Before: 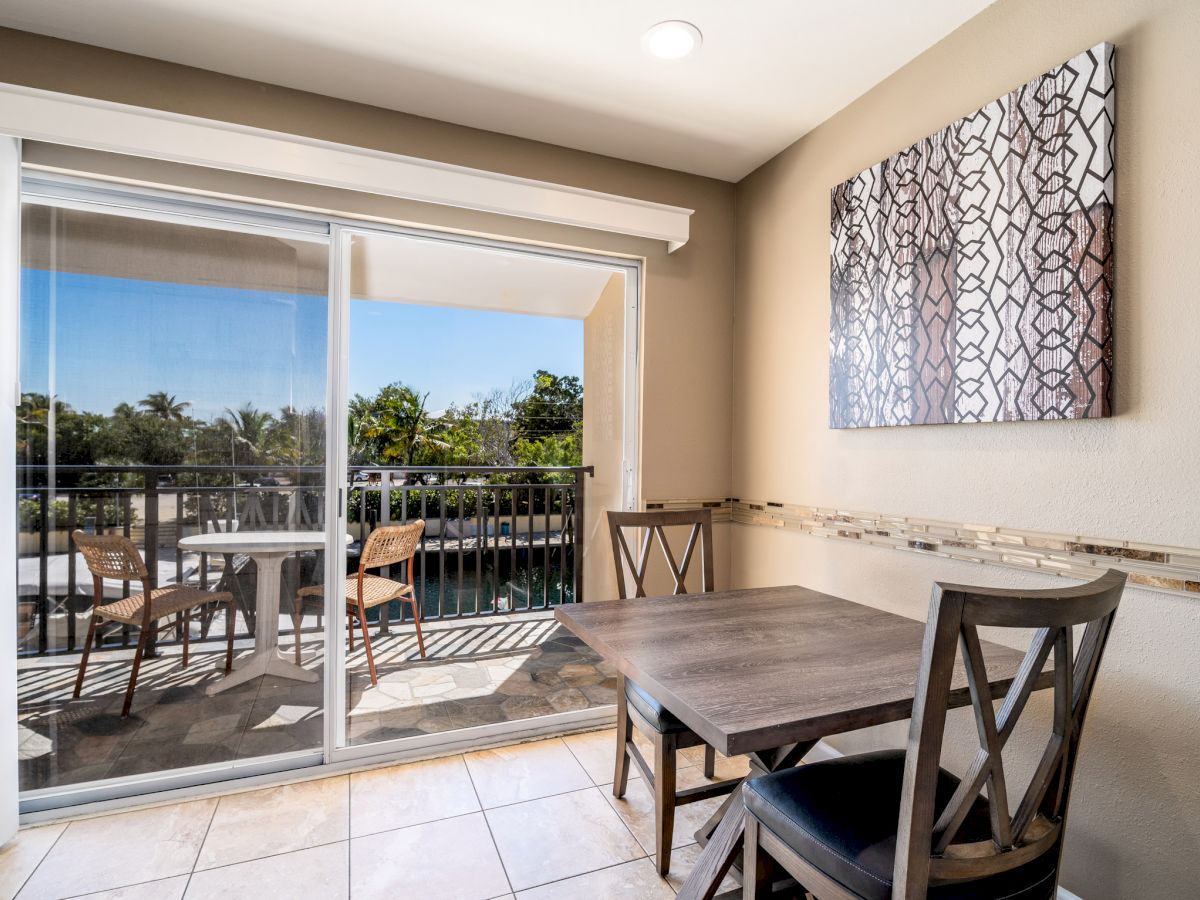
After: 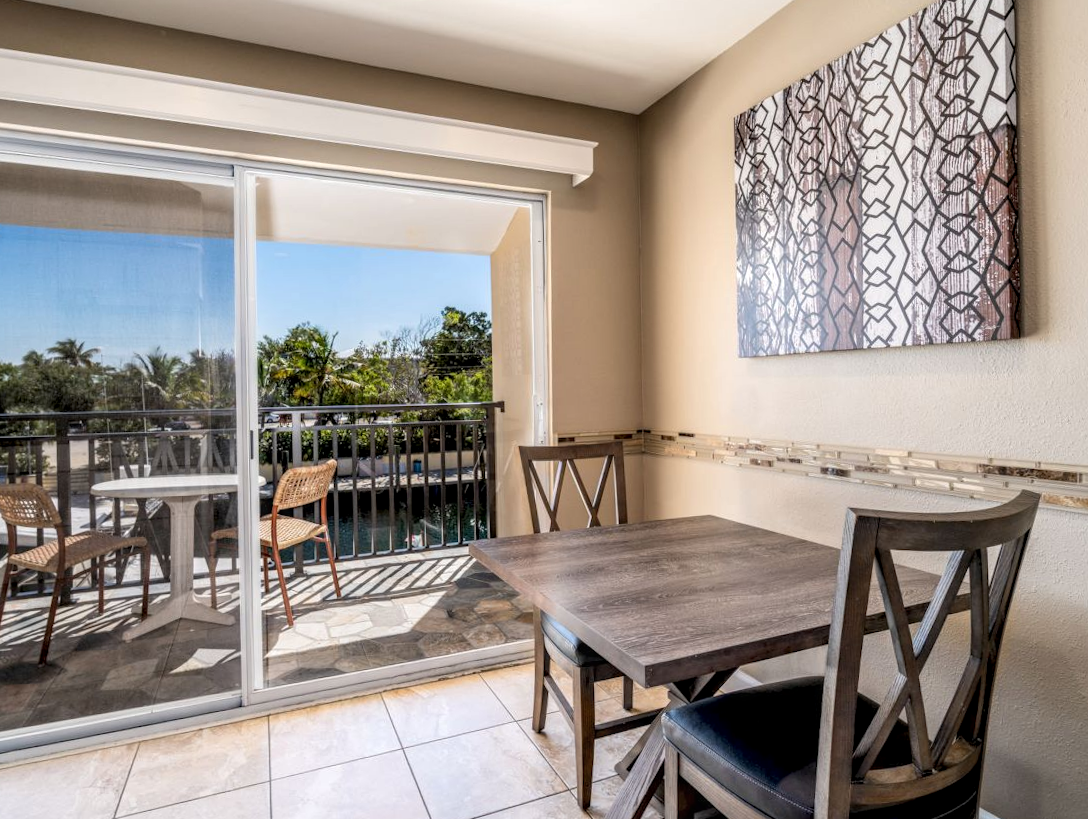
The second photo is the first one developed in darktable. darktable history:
crop and rotate: angle 1.55°, left 6.027%, top 5.693%
local contrast: on, module defaults
